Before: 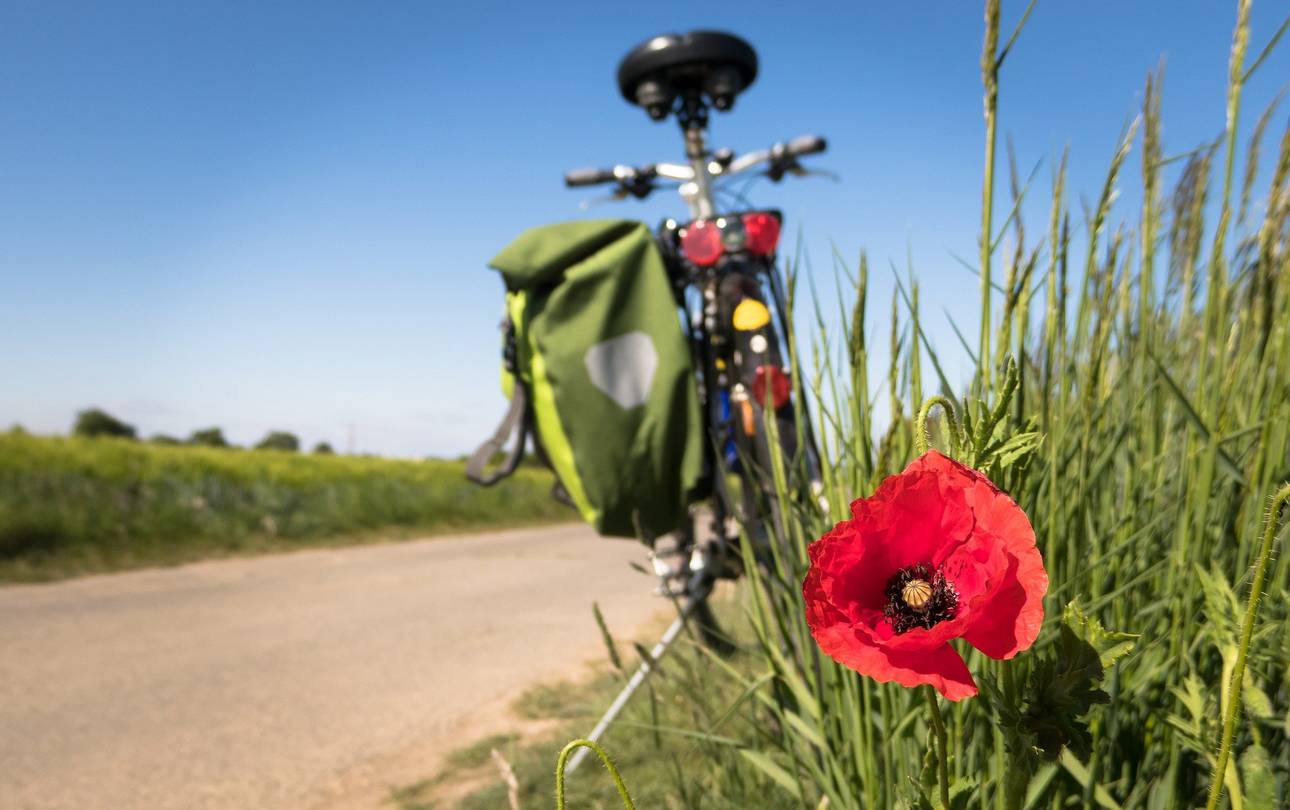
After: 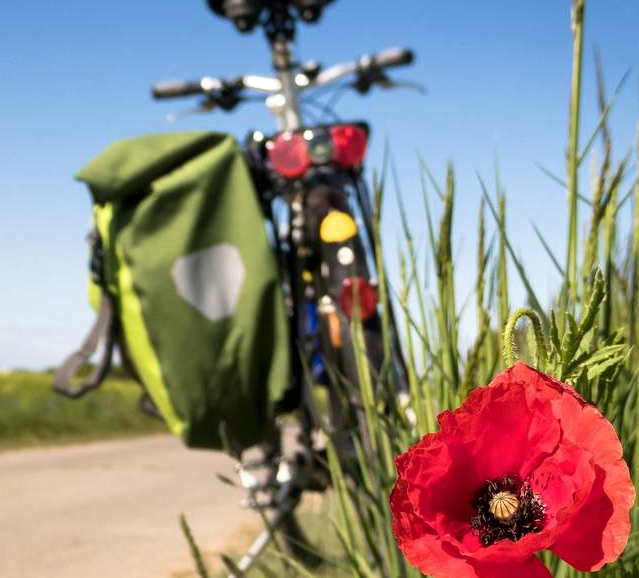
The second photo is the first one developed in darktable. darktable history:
crop: left 32.075%, top 10.976%, right 18.355%, bottom 17.596%
local contrast: mode bilateral grid, contrast 25, coarseness 50, detail 123%, midtone range 0.2
